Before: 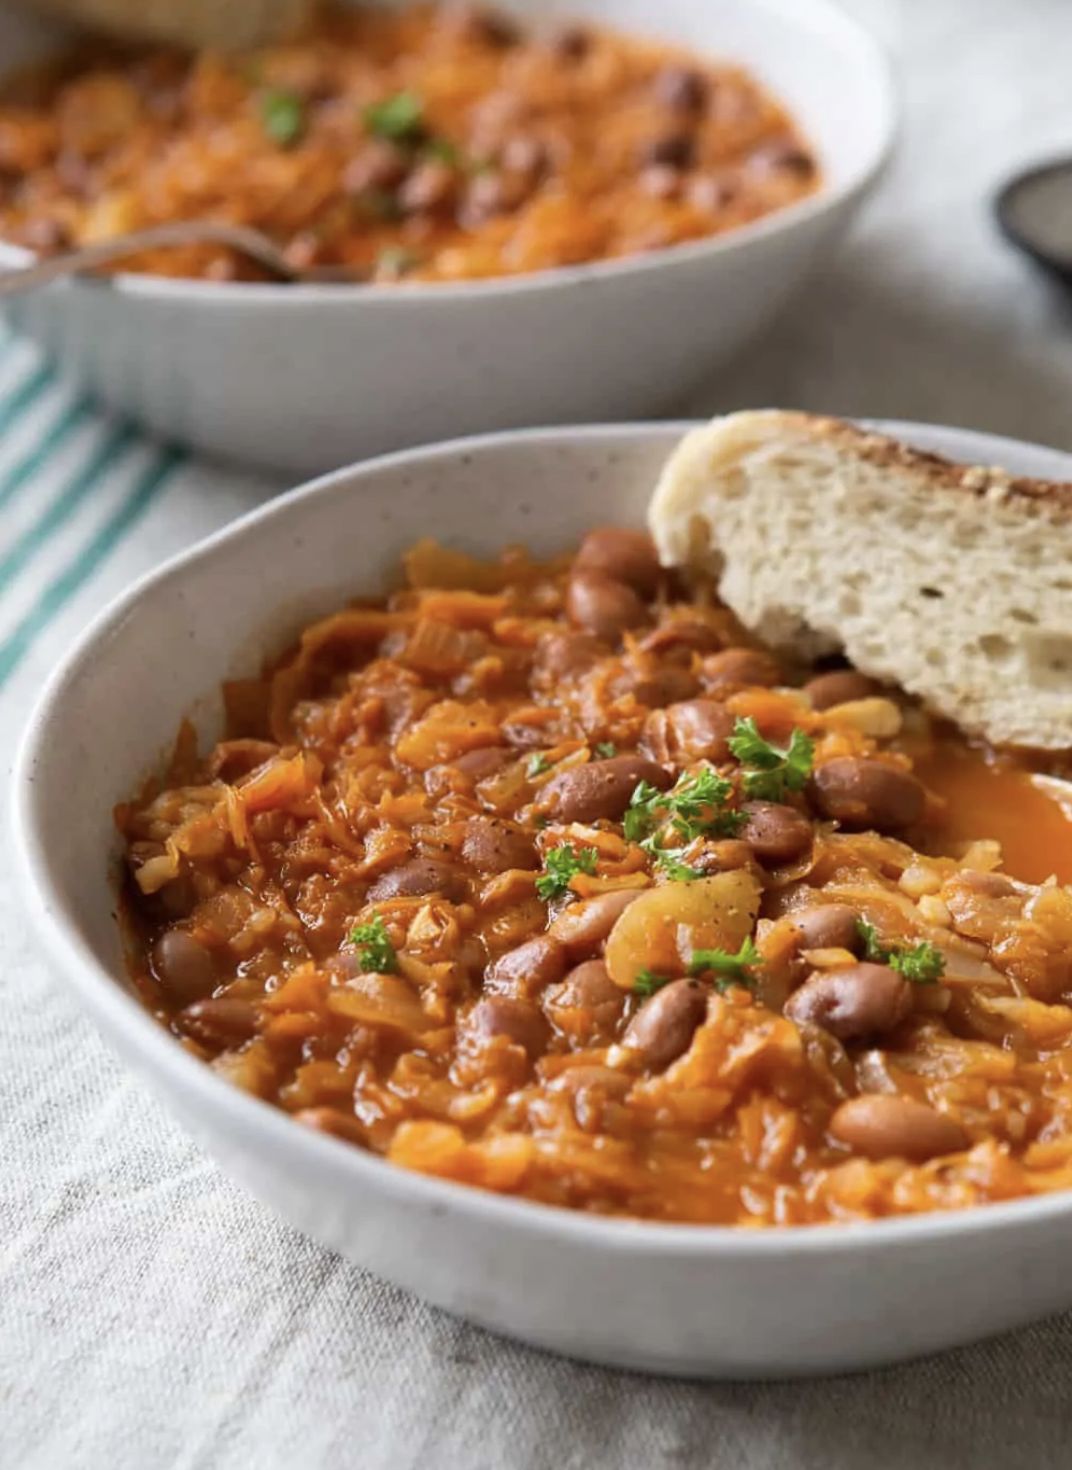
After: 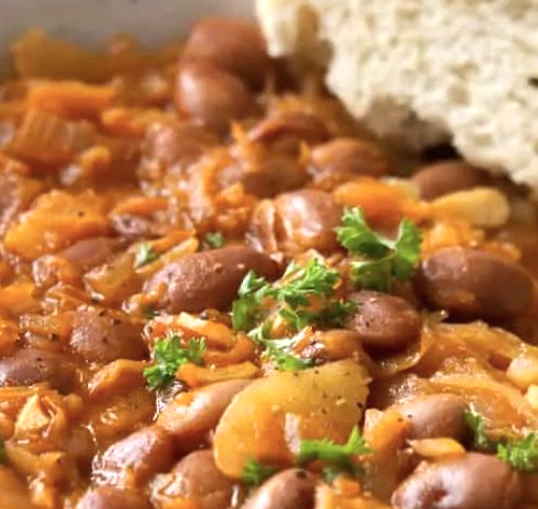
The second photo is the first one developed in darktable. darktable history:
color balance rgb: global vibrance 10%
exposure: black level correction 0, exposure 0.4 EV, compensate exposure bias true, compensate highlight preservation false
crop: left 36.607%, top 34.735%, right 13.146%, bottom 30.611%
